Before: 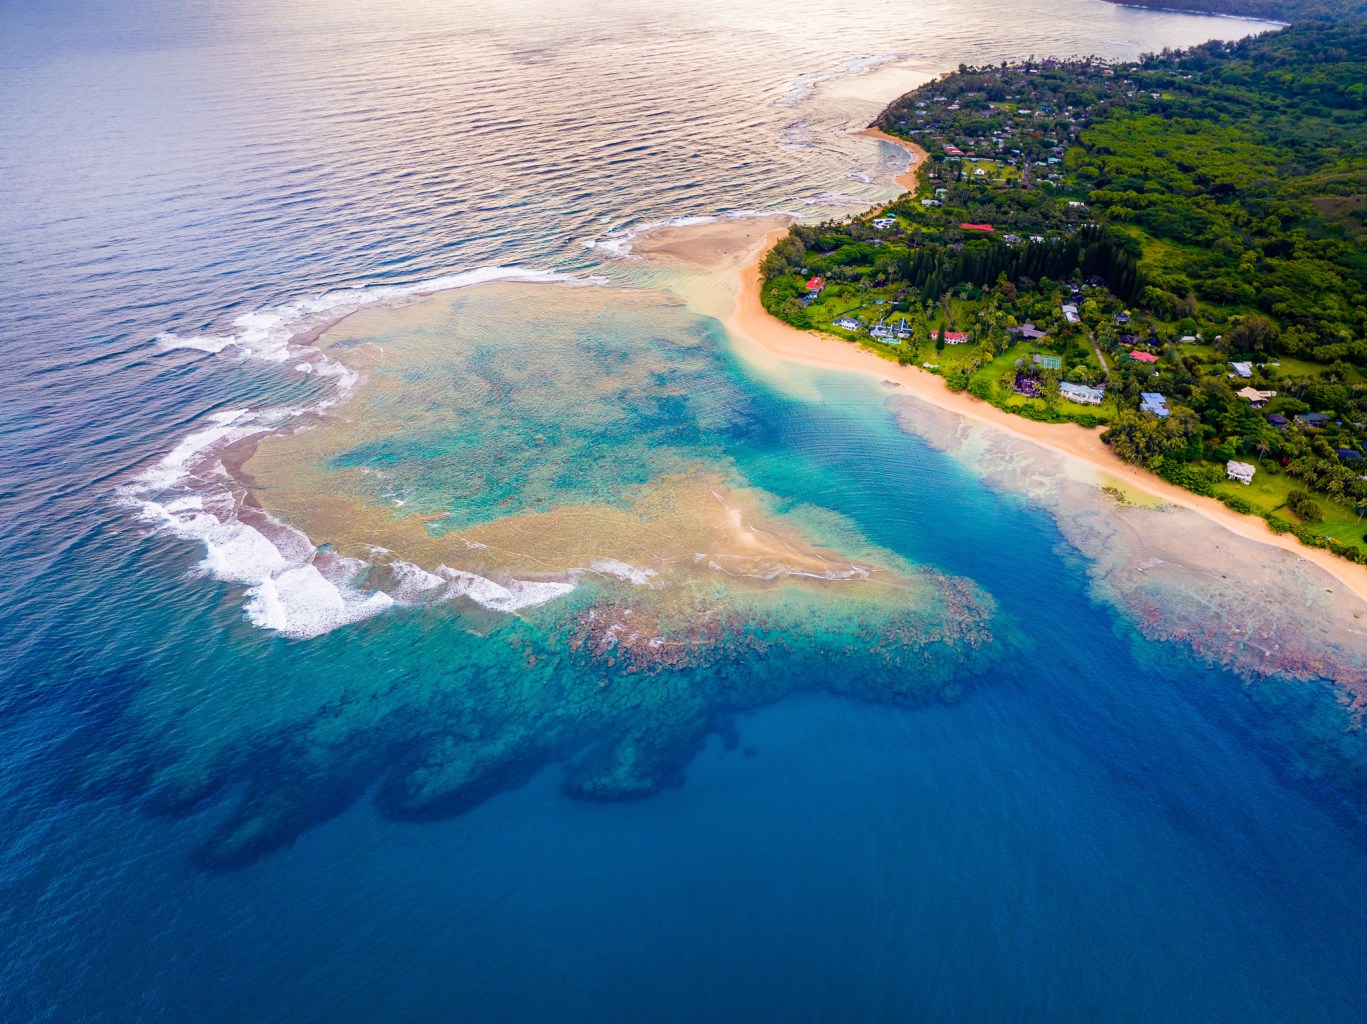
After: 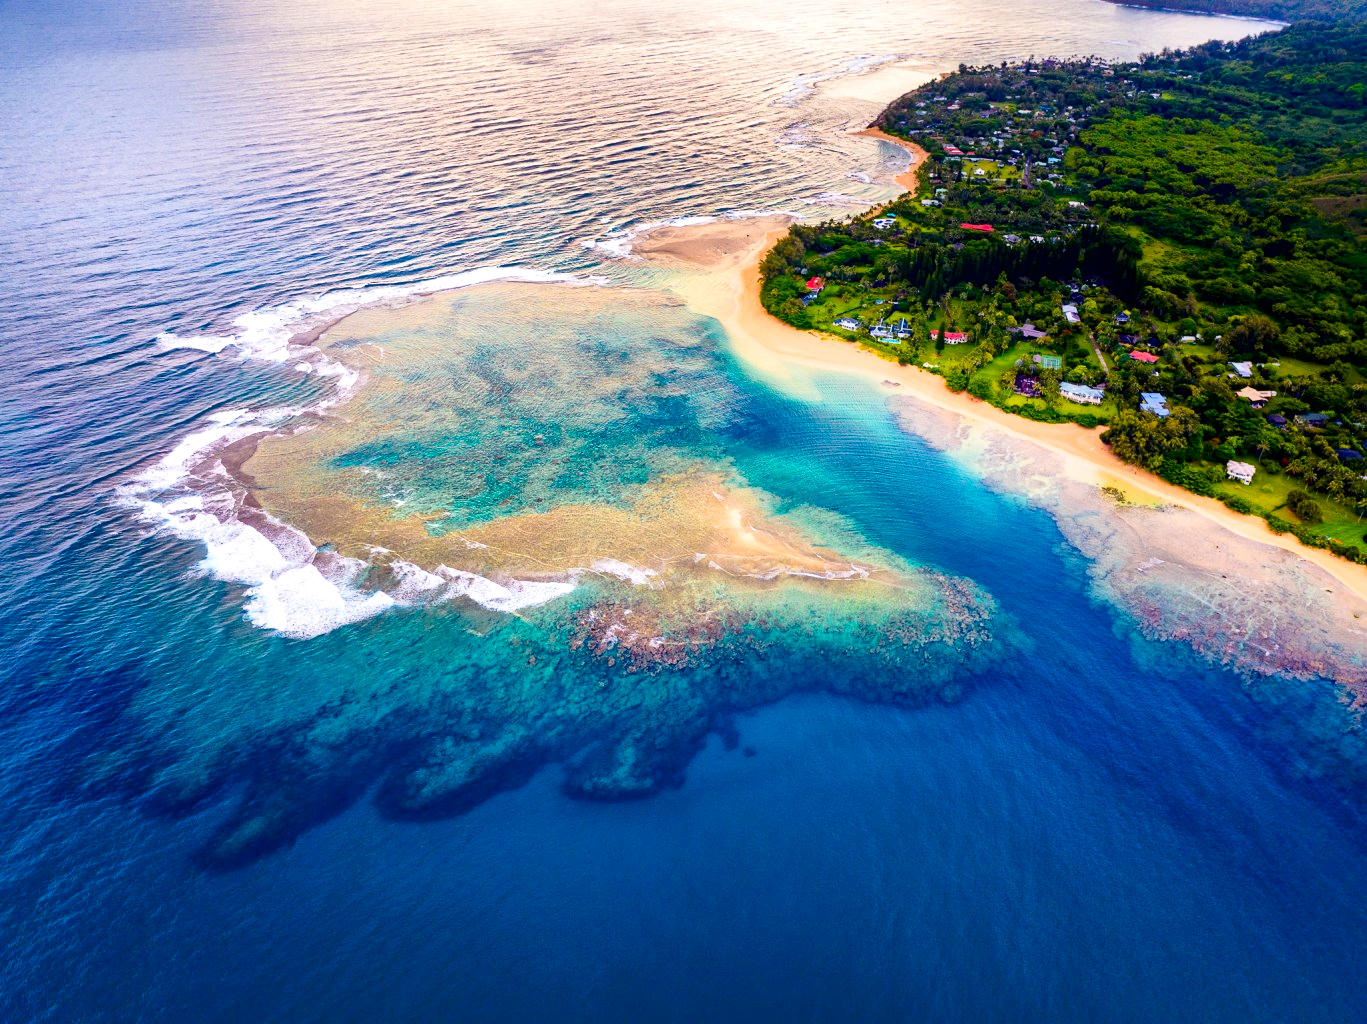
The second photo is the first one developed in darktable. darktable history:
local contrast: mode bilateral grid, contrast 20, coarseness 50, detail 159%, midtone range 0.2
contrast brightness saturation: contrast 0.18, saturation 0.3
